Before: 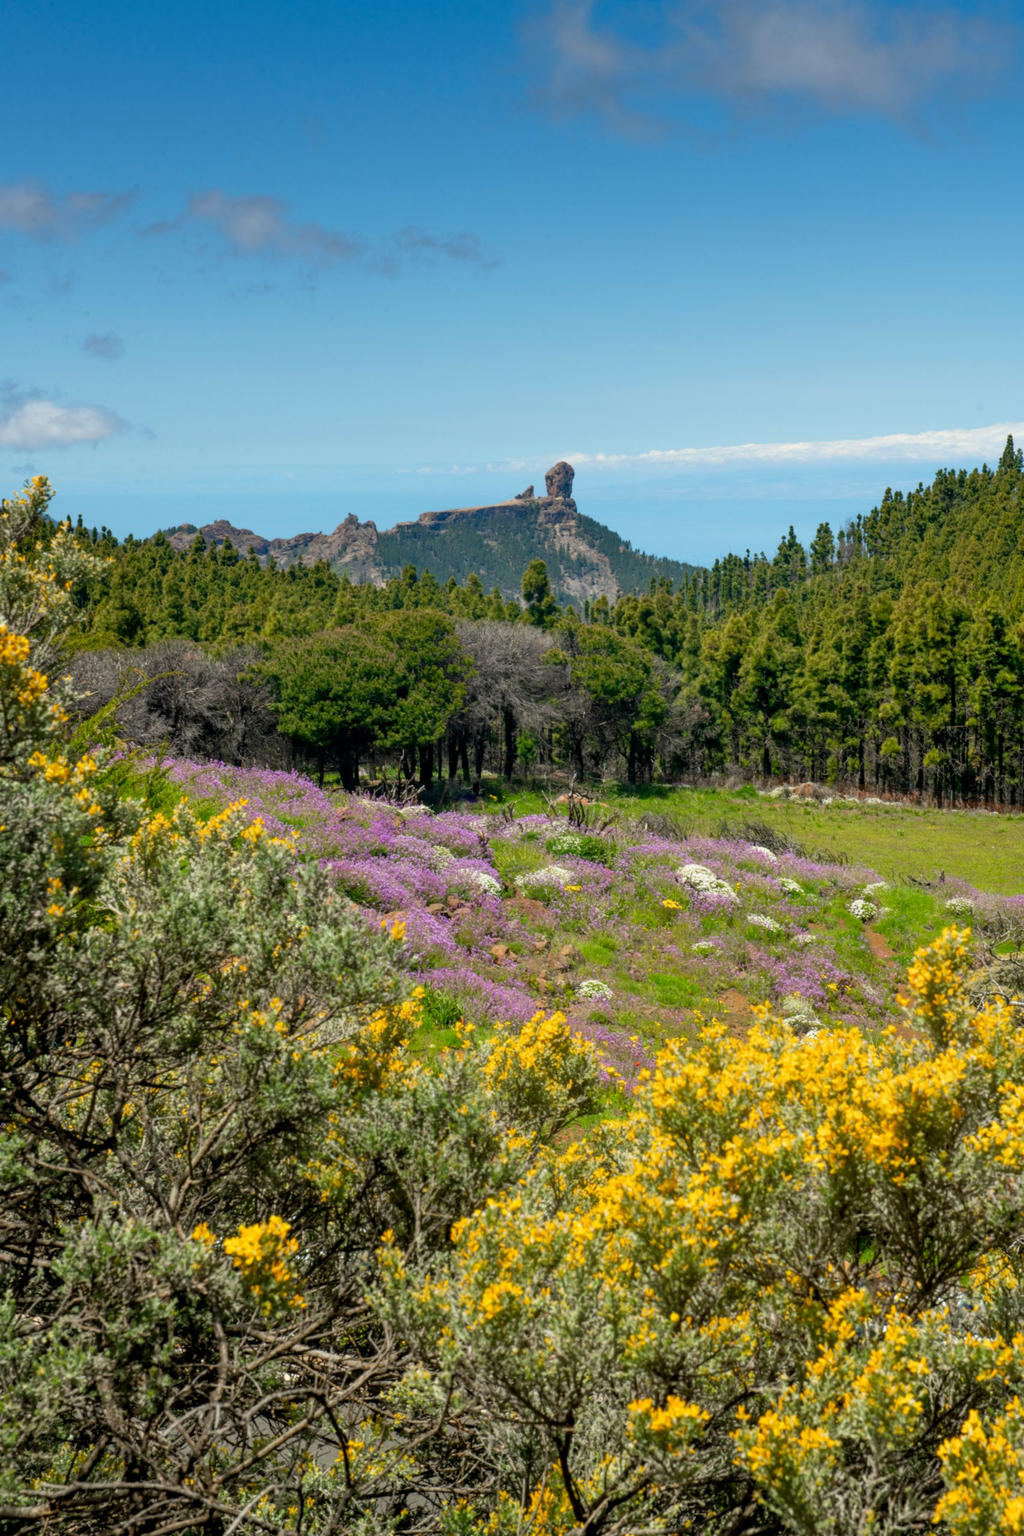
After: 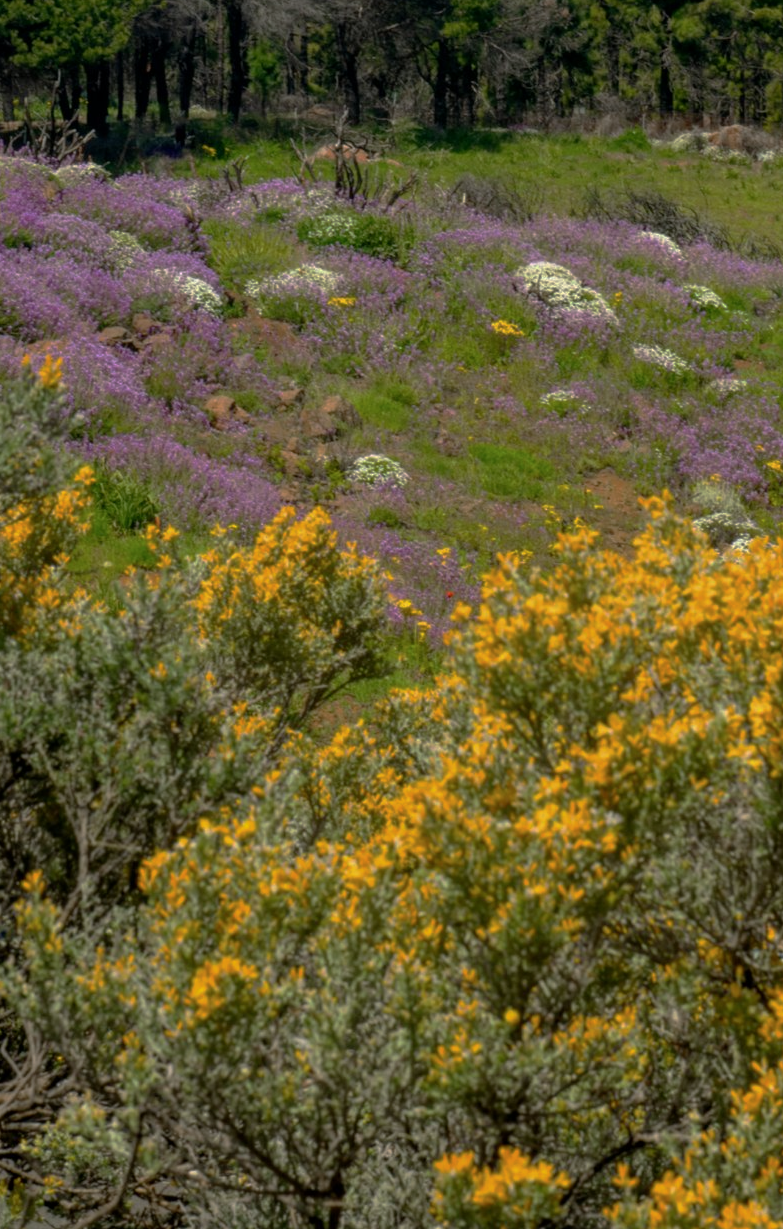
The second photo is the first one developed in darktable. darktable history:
crop: left 35.963%, top 46.084%, right 18.162%, bottom 5.879%
base curve: curves: ch0 [(0, 0) (0.841, 0.609) (1, 1)], preserve colors none
